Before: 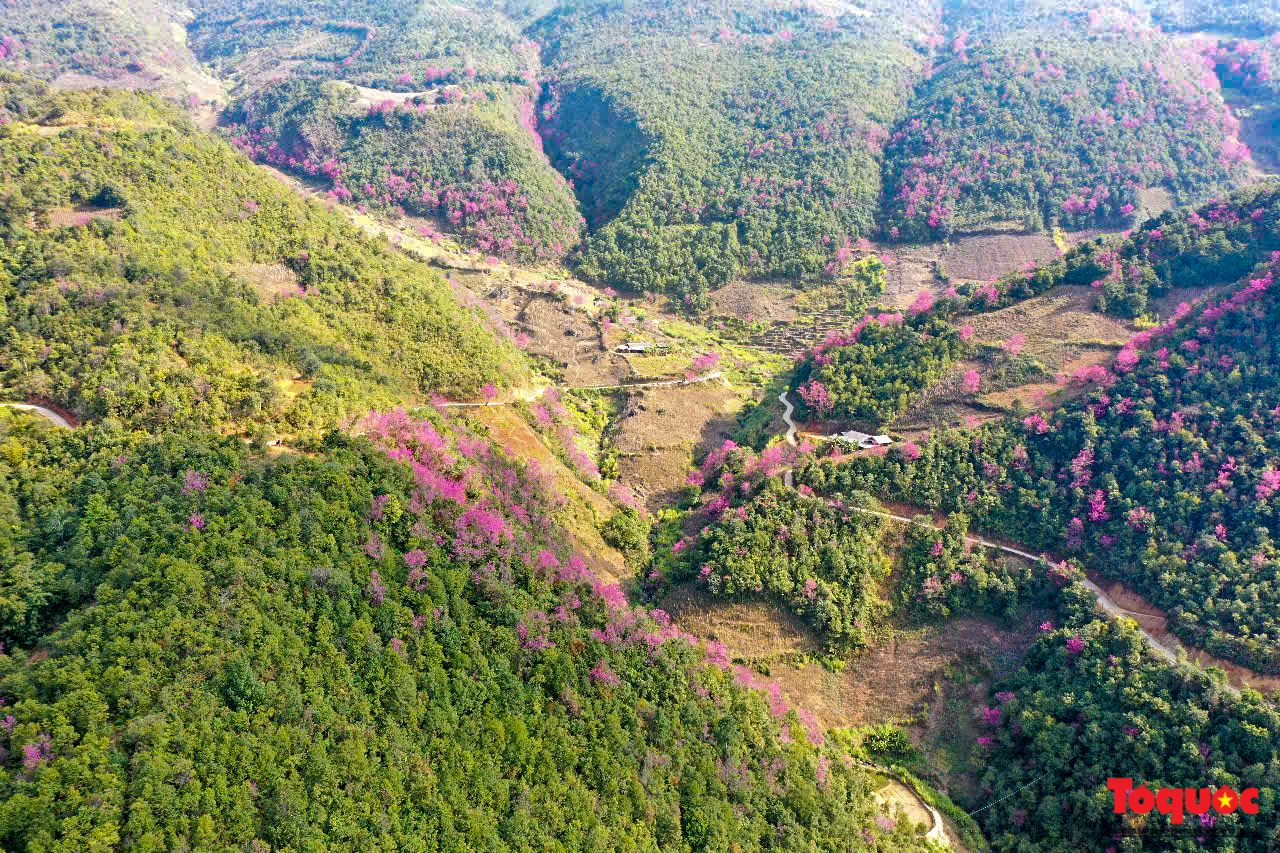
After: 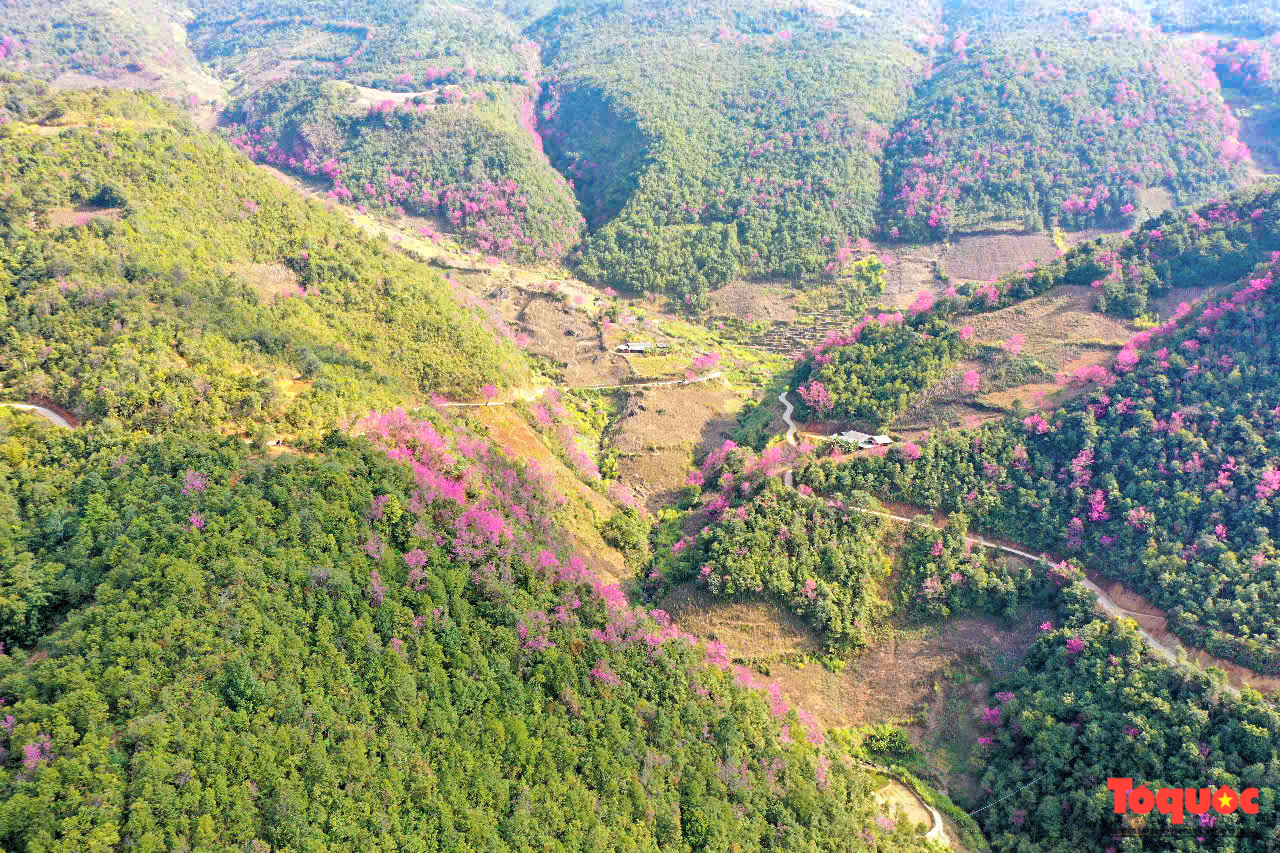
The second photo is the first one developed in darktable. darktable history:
contrast brightness saturation: brightness 0.15
levels: mode automatic
